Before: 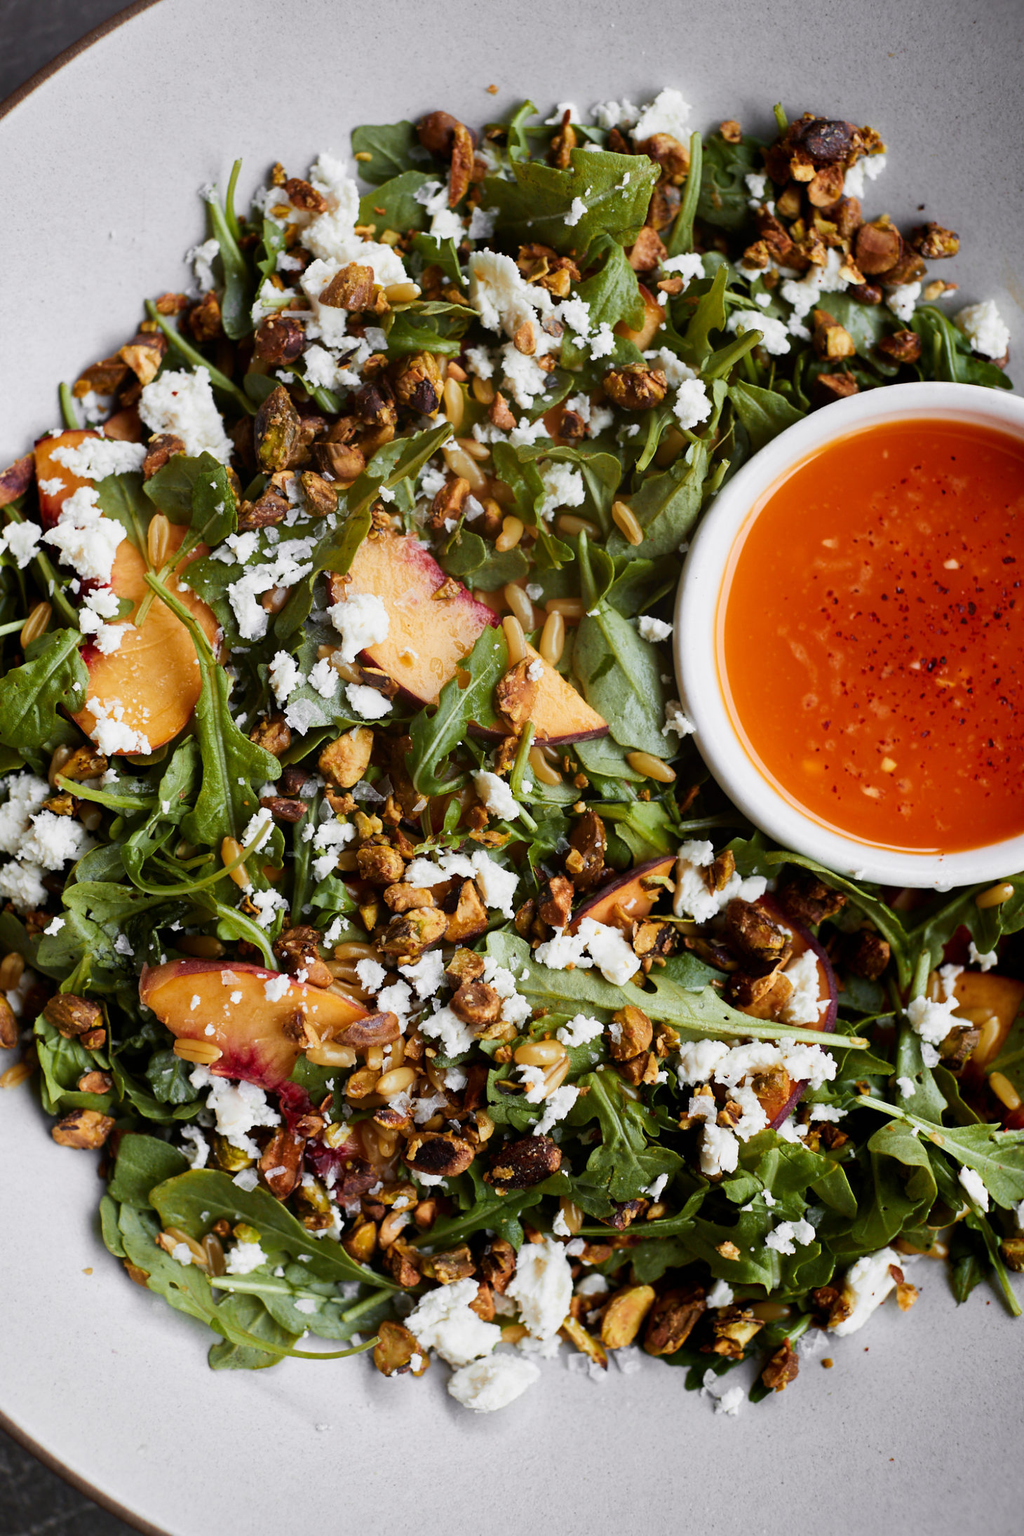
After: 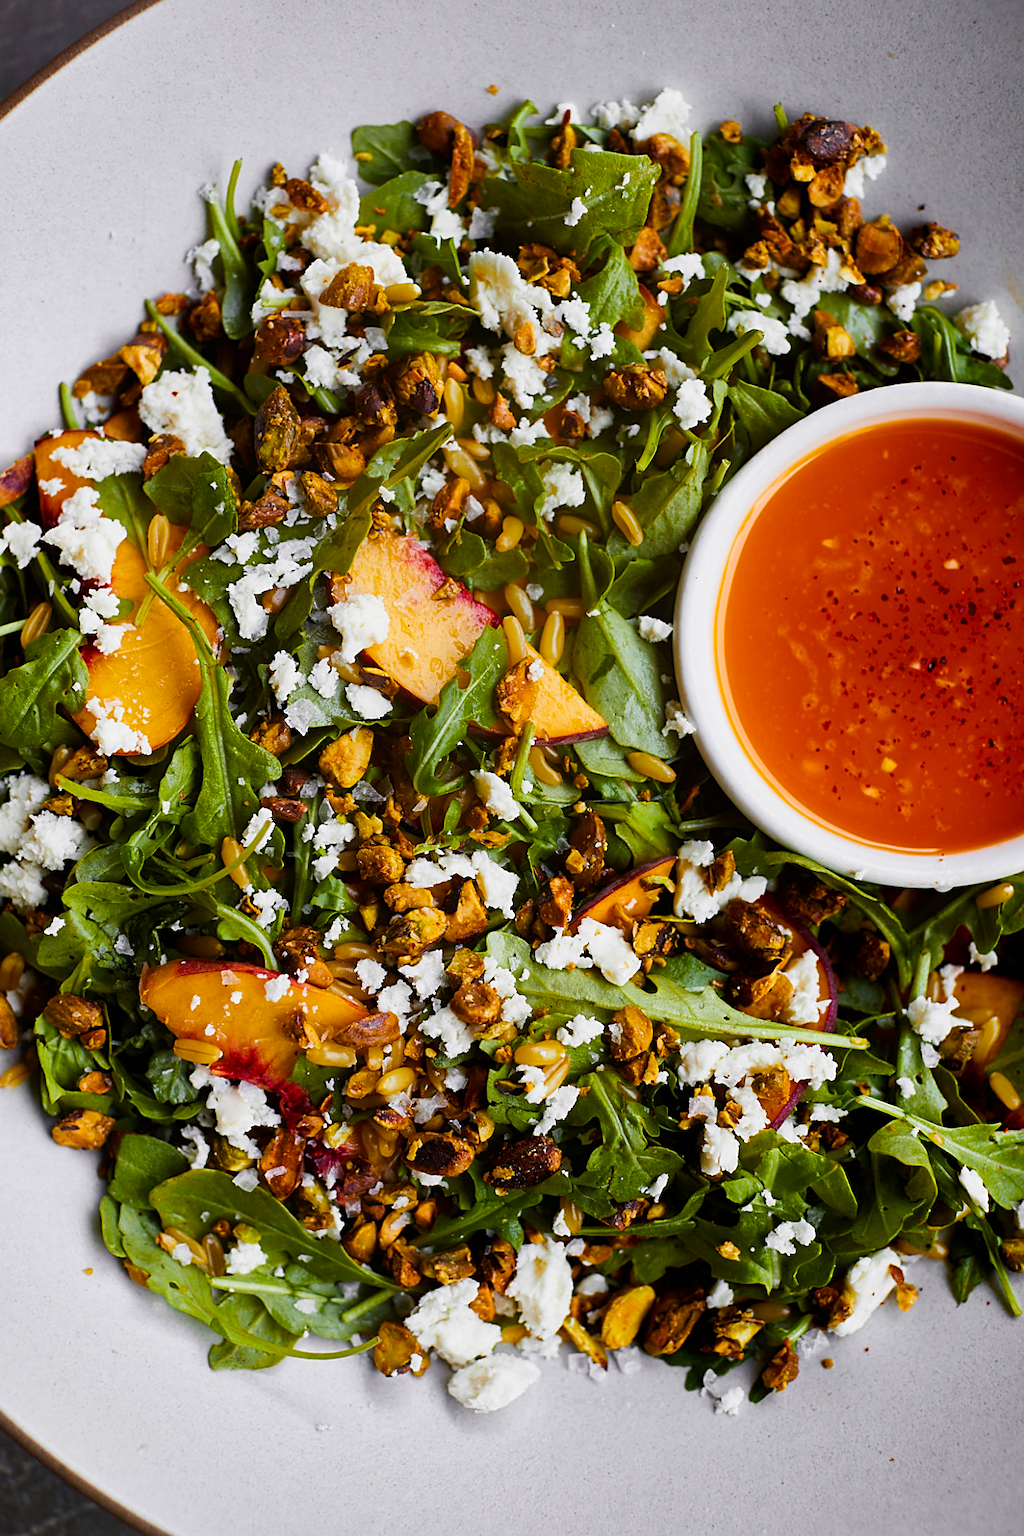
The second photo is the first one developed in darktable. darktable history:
color balance rgb: linear chroma grading › global chroma 15%, perceptual saturation grading › global saturation 30%
sharpen: on, module defaults
